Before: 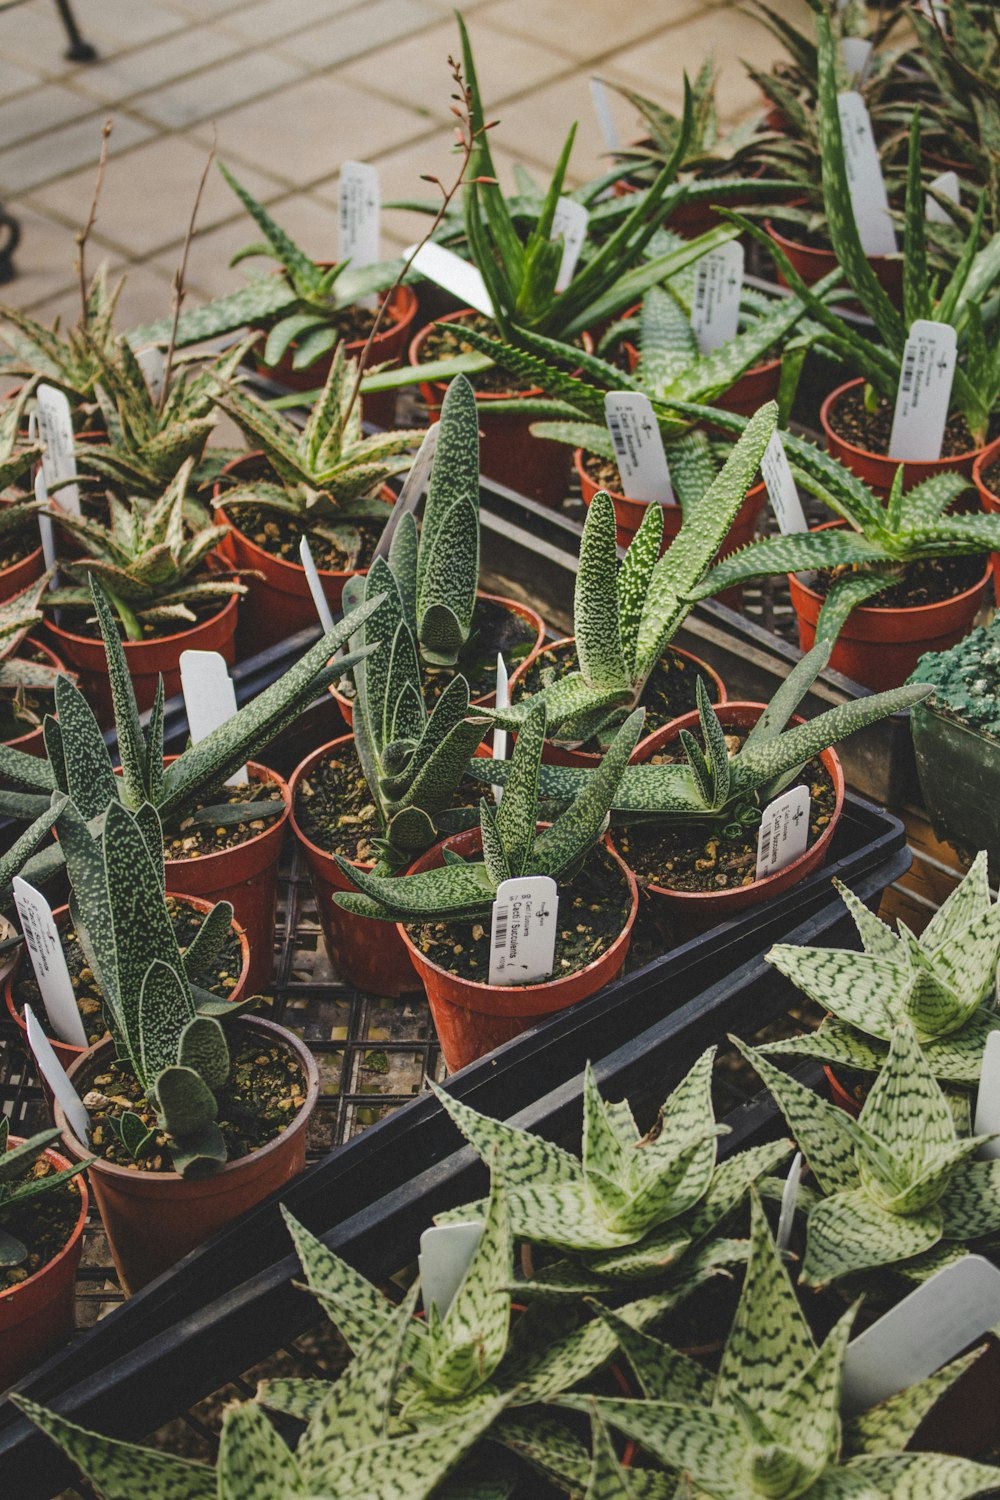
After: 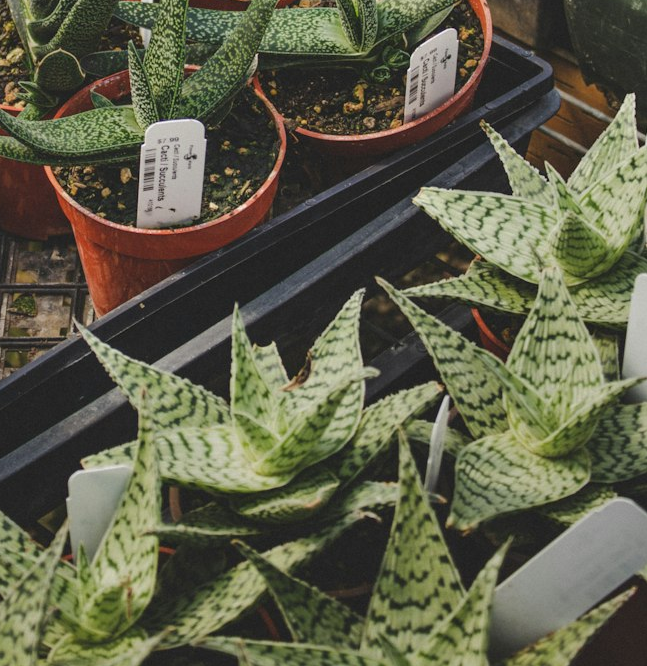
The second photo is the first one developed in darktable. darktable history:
crop and rotate: left 35.239%, top 50.571%, bottom 4.989%
